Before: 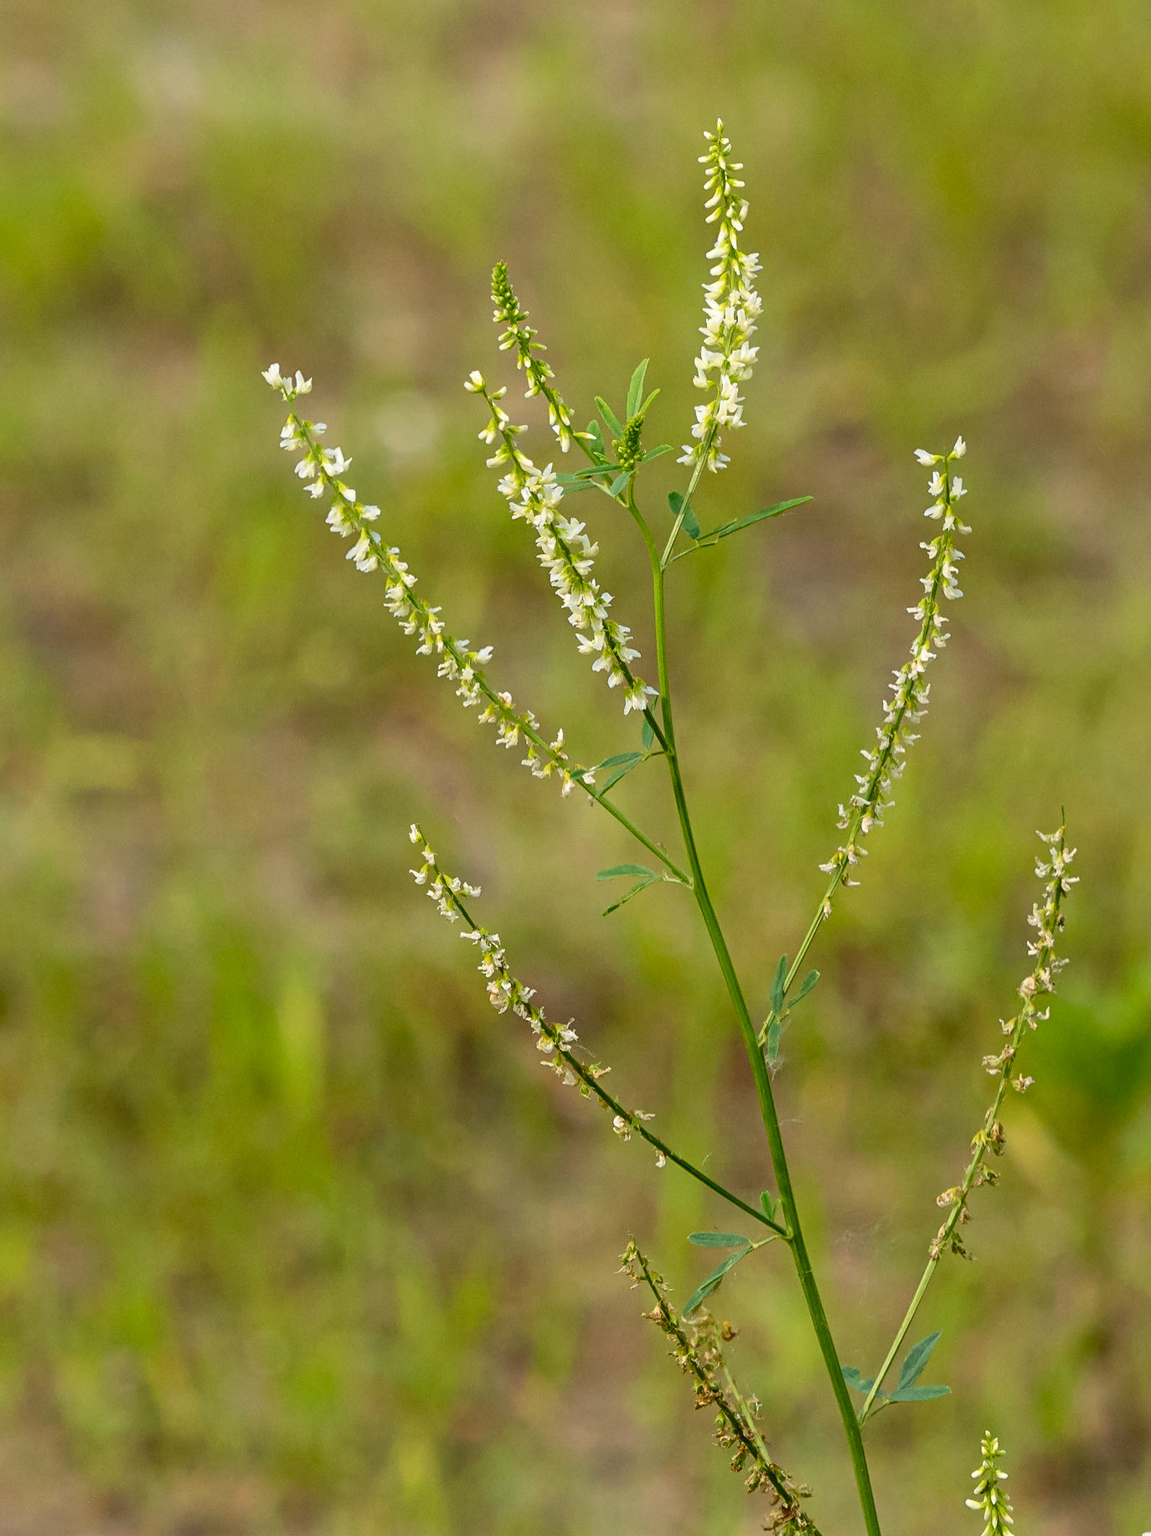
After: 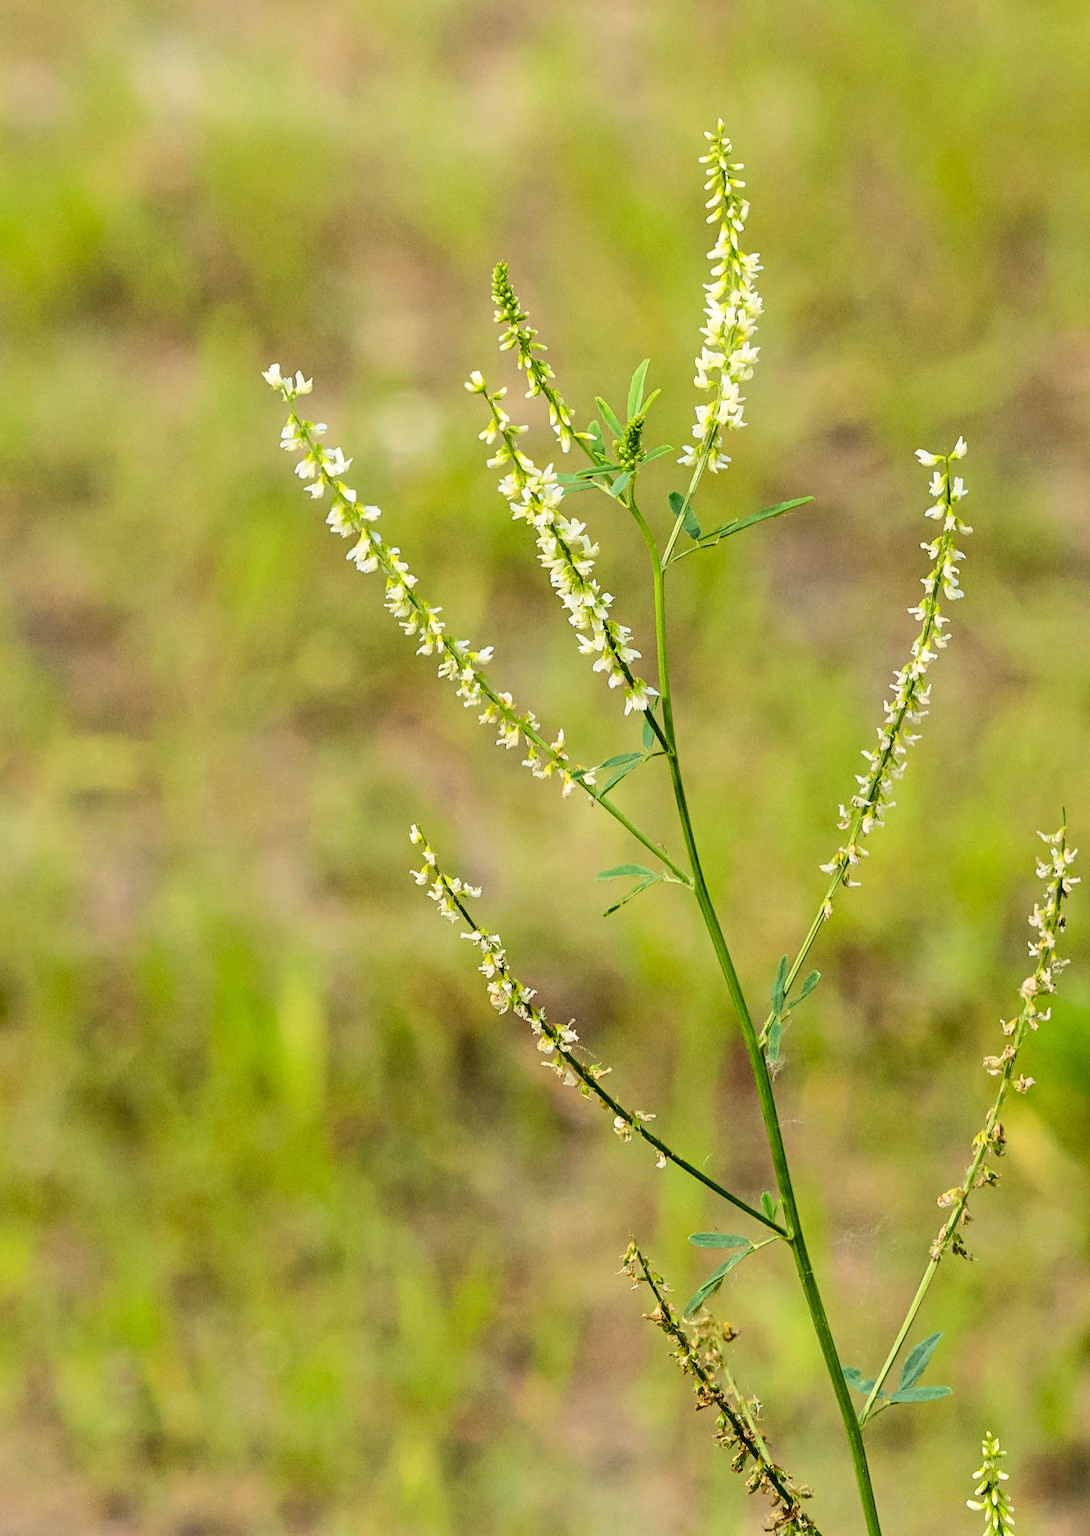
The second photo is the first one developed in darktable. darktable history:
tone equalizer: on, module defaults
base curve: curves: ch0 [(0, 0) (0.036, 0.025) (0.121, 0.166) (0.206, 0.329) (0.605, 0.79) (1, 1)]
crop and rotate: left 0%, right 5.275%
